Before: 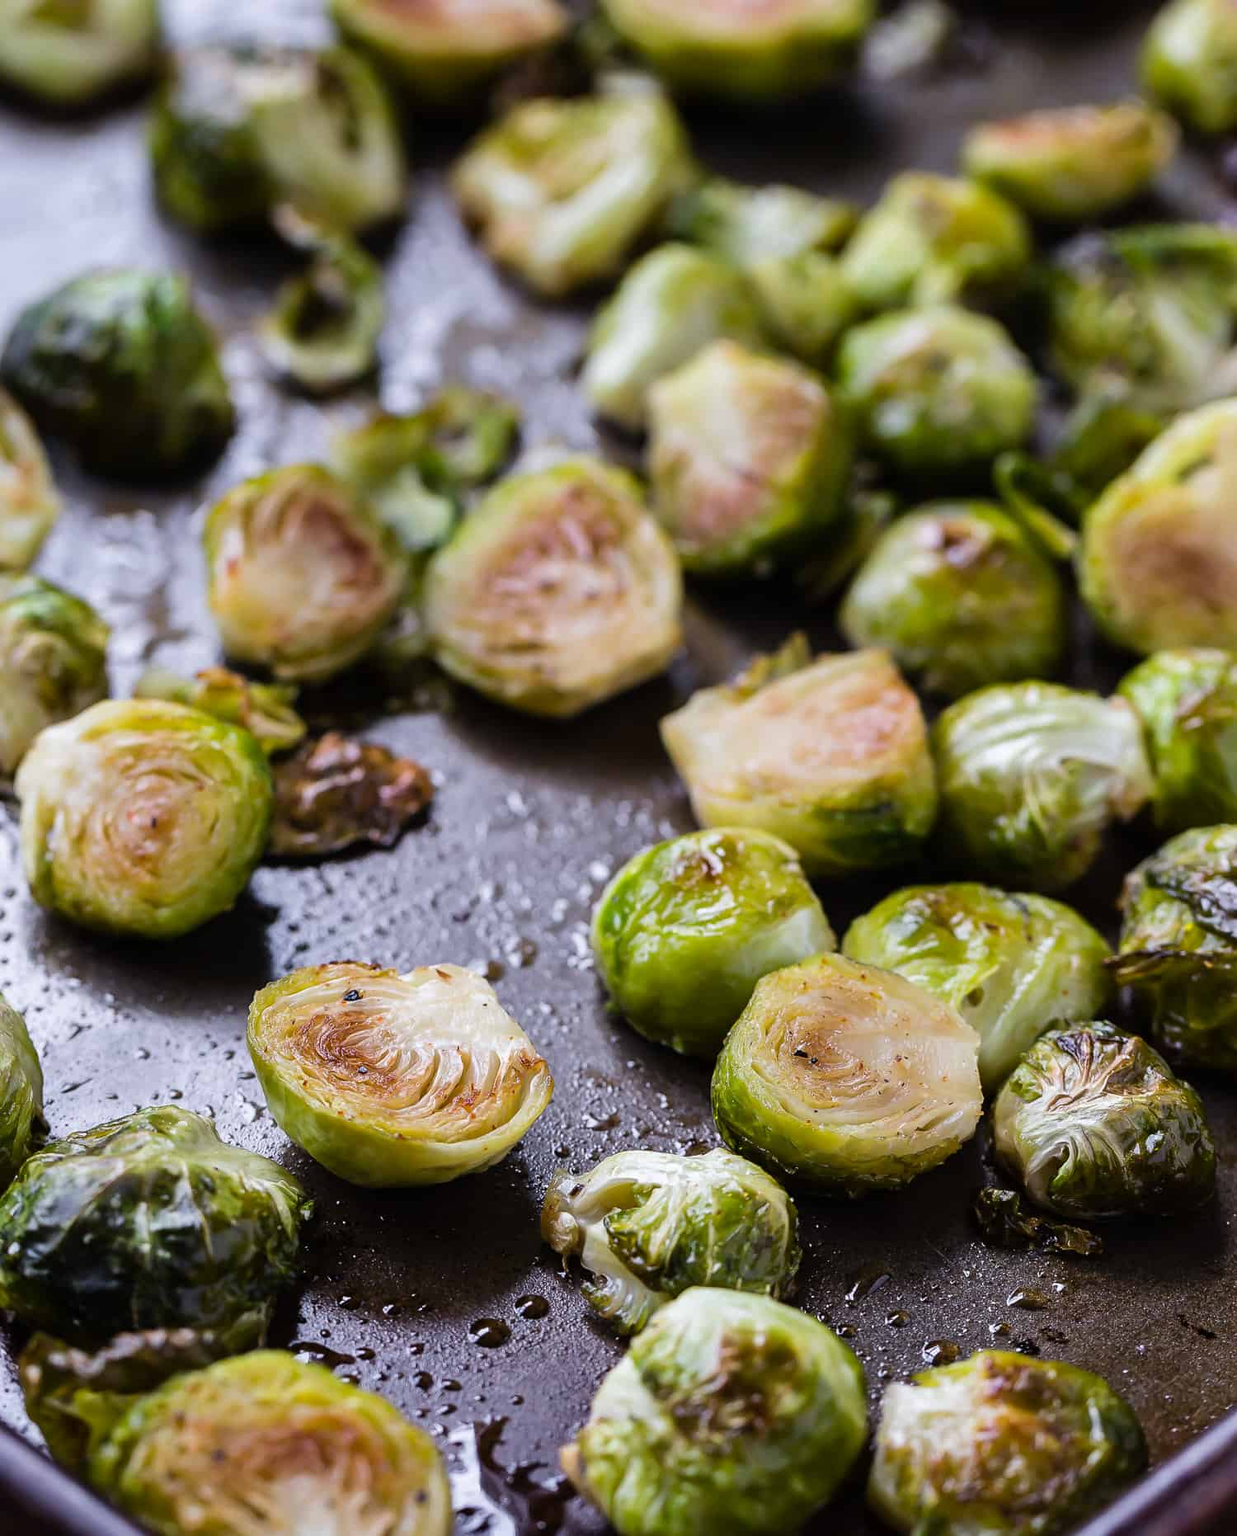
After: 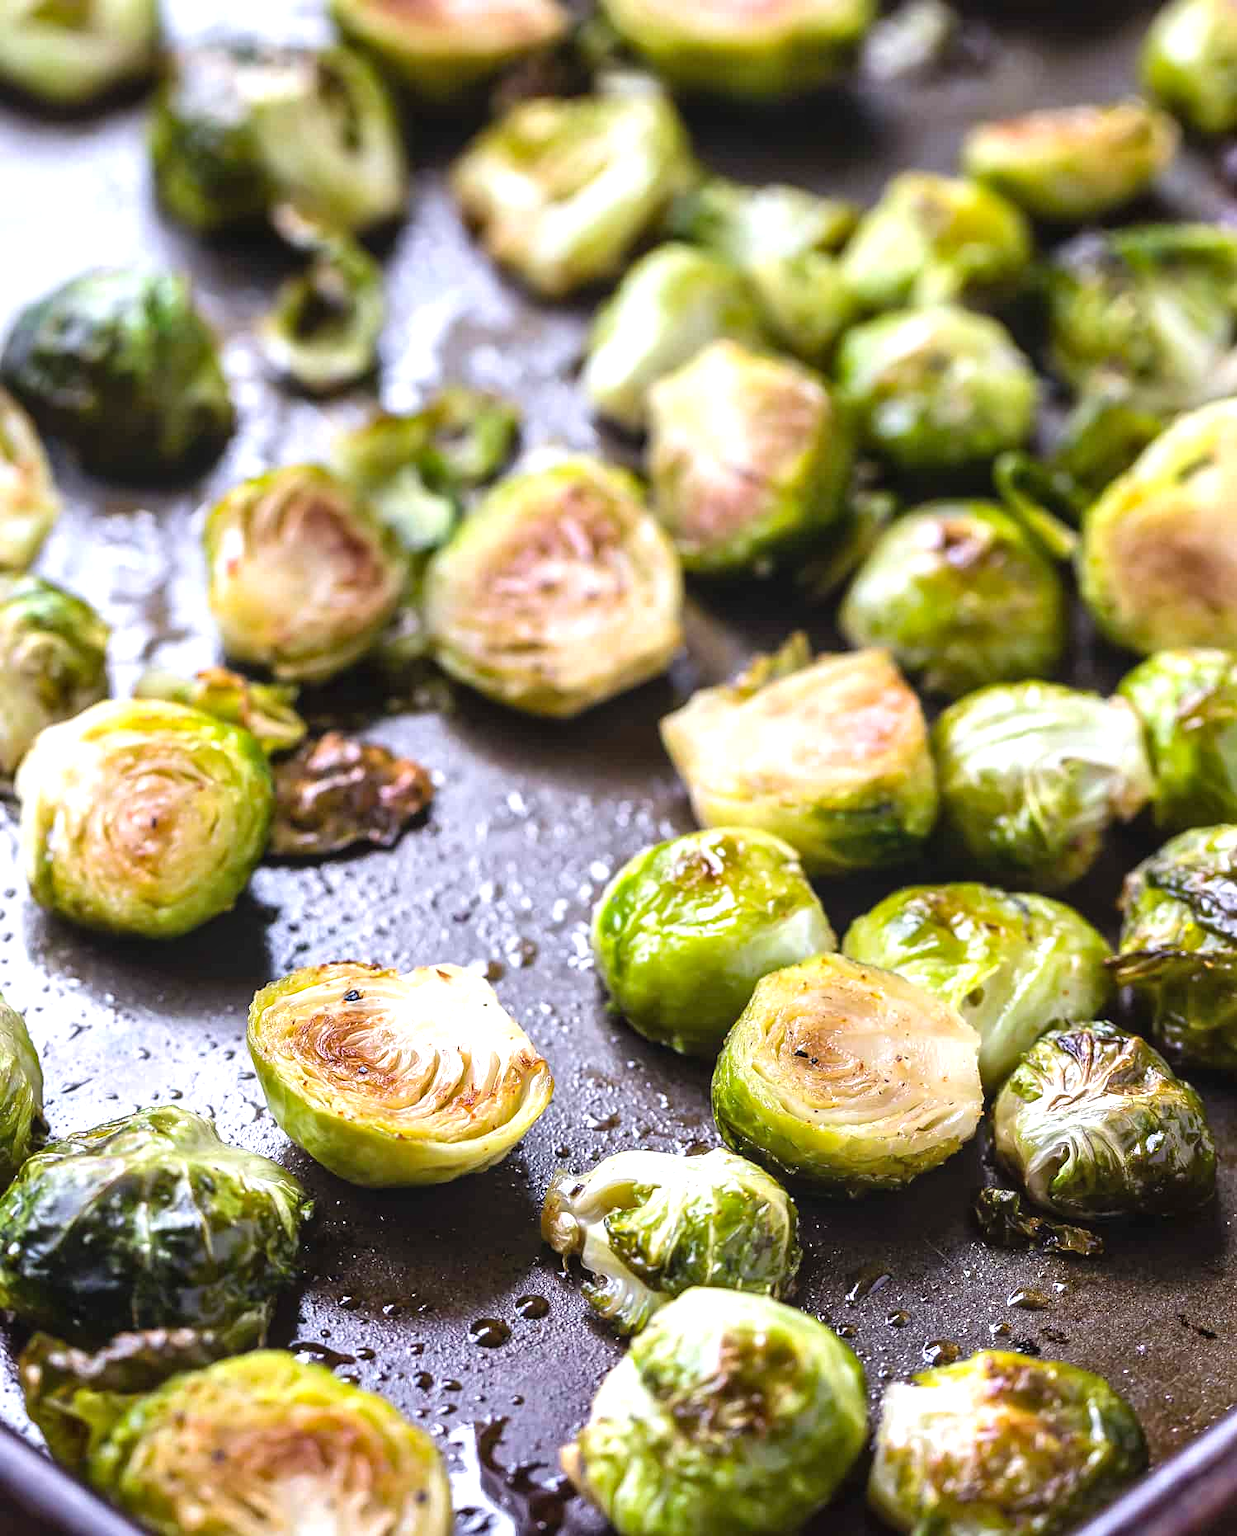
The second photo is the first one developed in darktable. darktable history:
local contrast: detail 110%
exposure: black level correction 0.001, exposure 0.955 EV, compensate exposure bias true, compensate highlight preservation false
